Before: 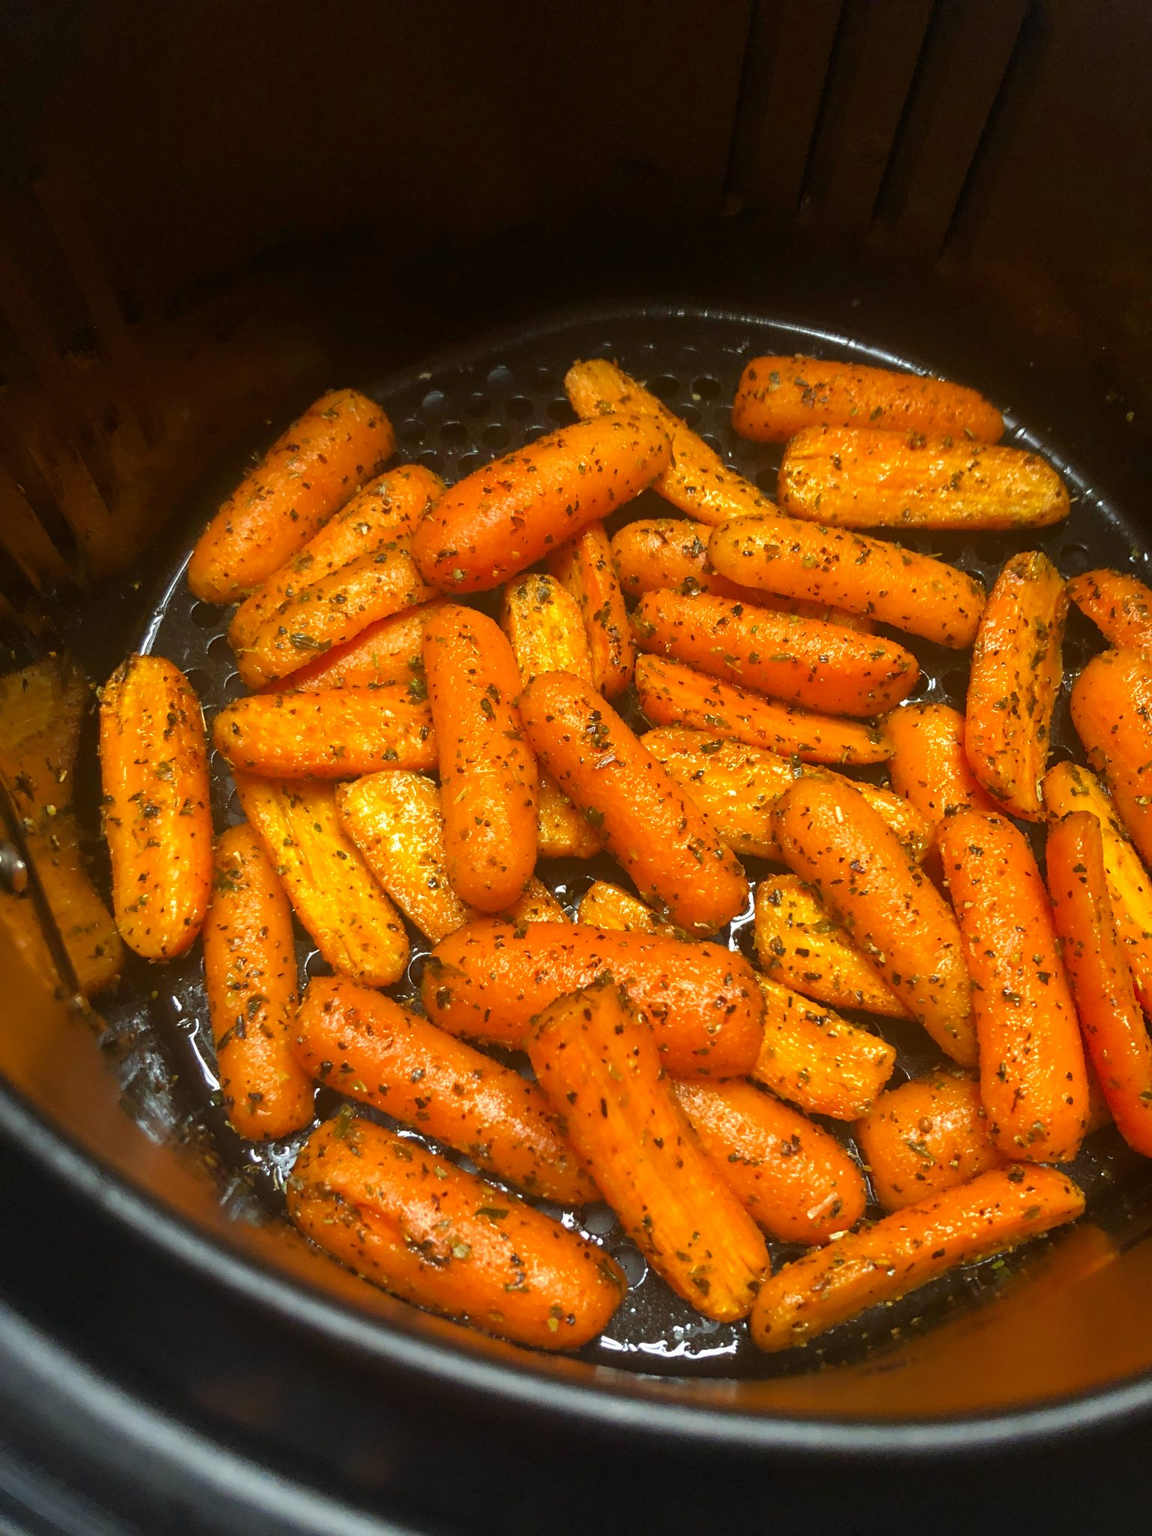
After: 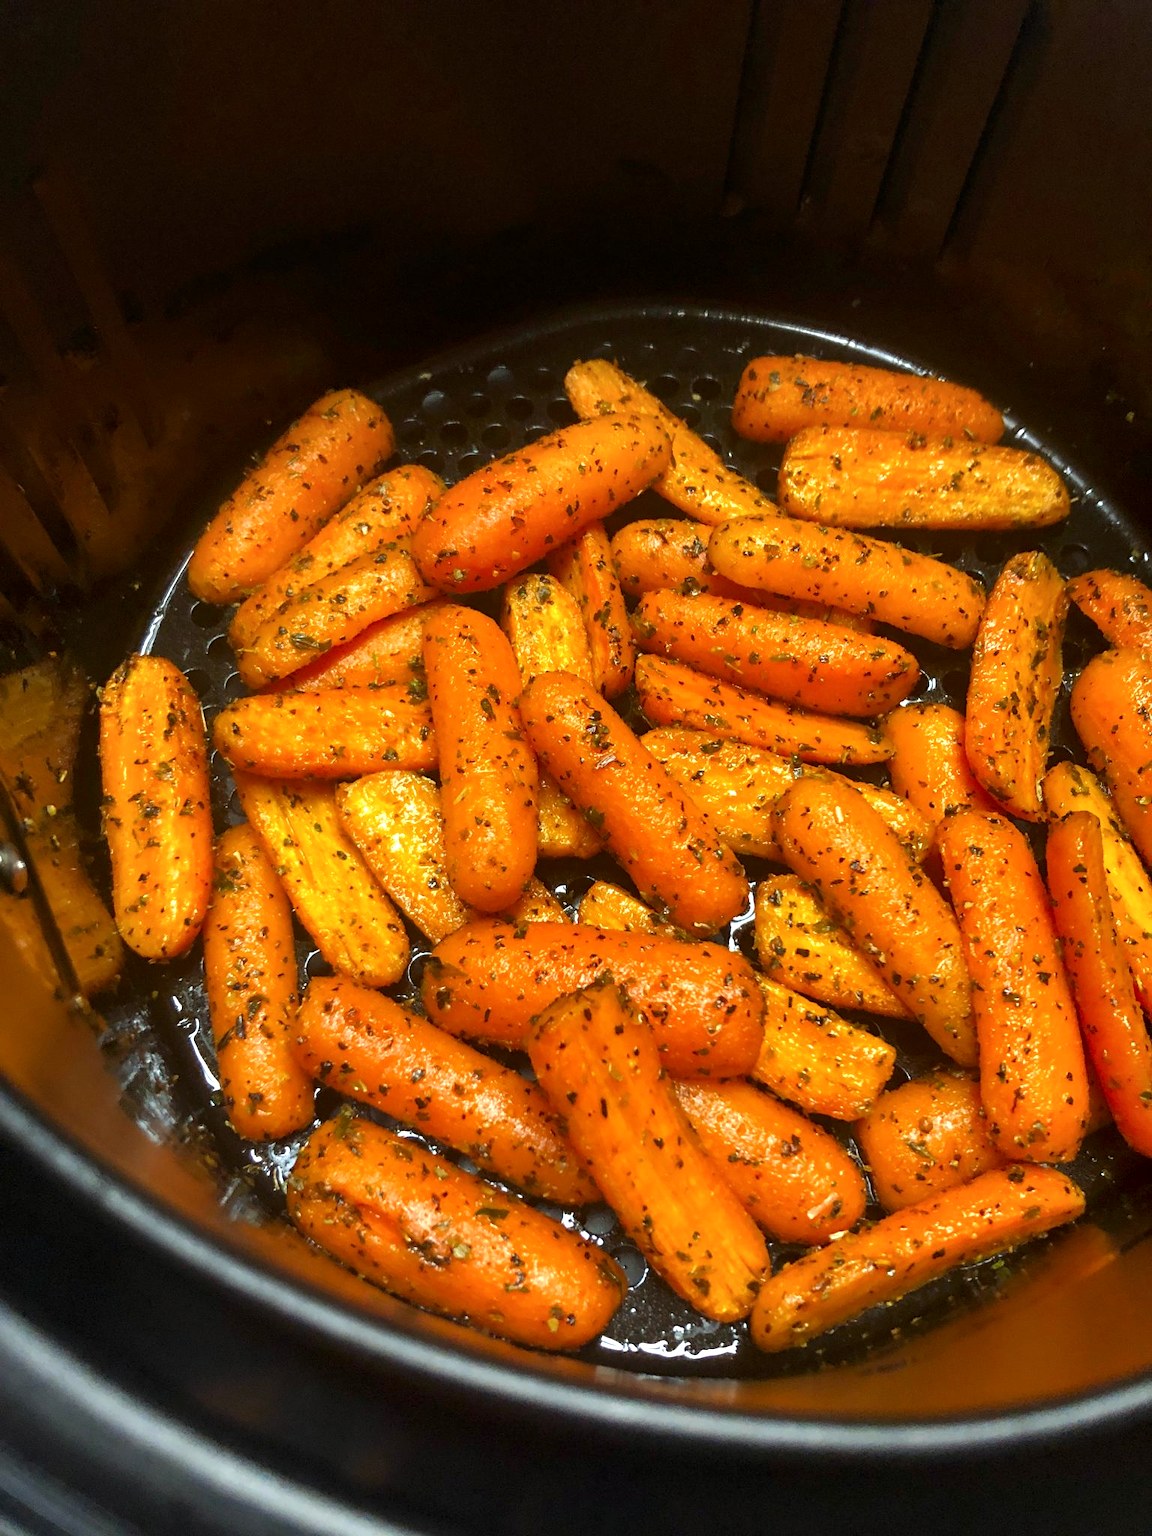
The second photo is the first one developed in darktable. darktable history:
local contrast: mode bilateral grid, contrast 100, coarseness 100, detail 91%, midtone range 0.2
contrast equalizer: octaves 7, y [[0.6 ×6], [0.55 ×6], [0 ×6], [0 ×6], [0 ×6]], mix 0.53
